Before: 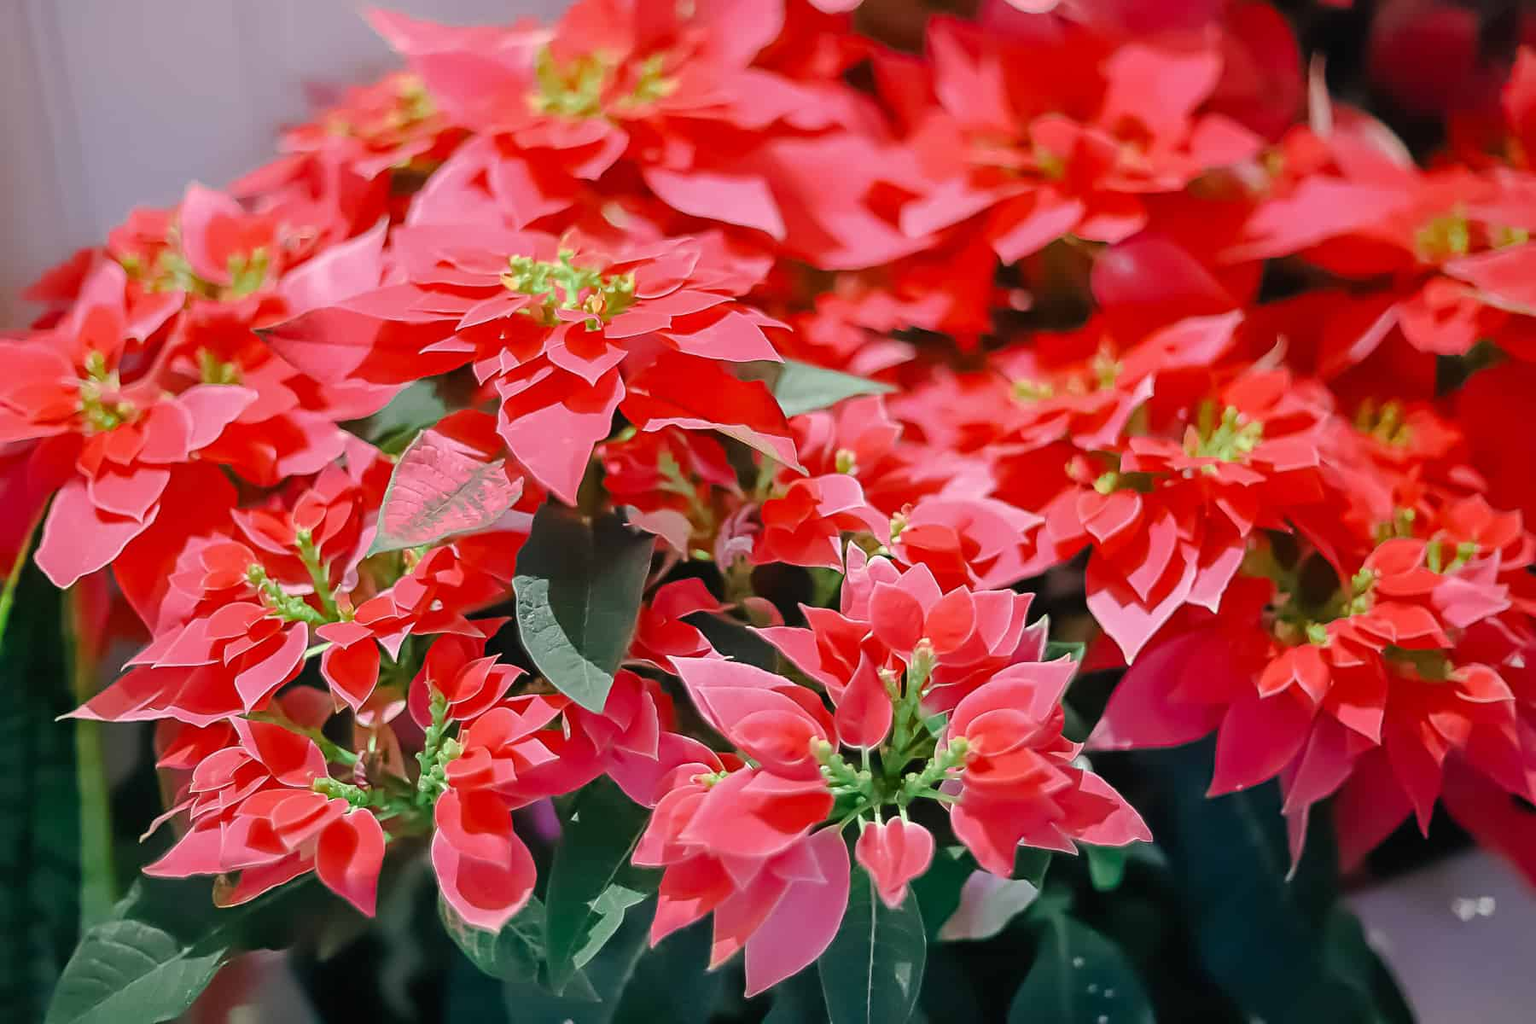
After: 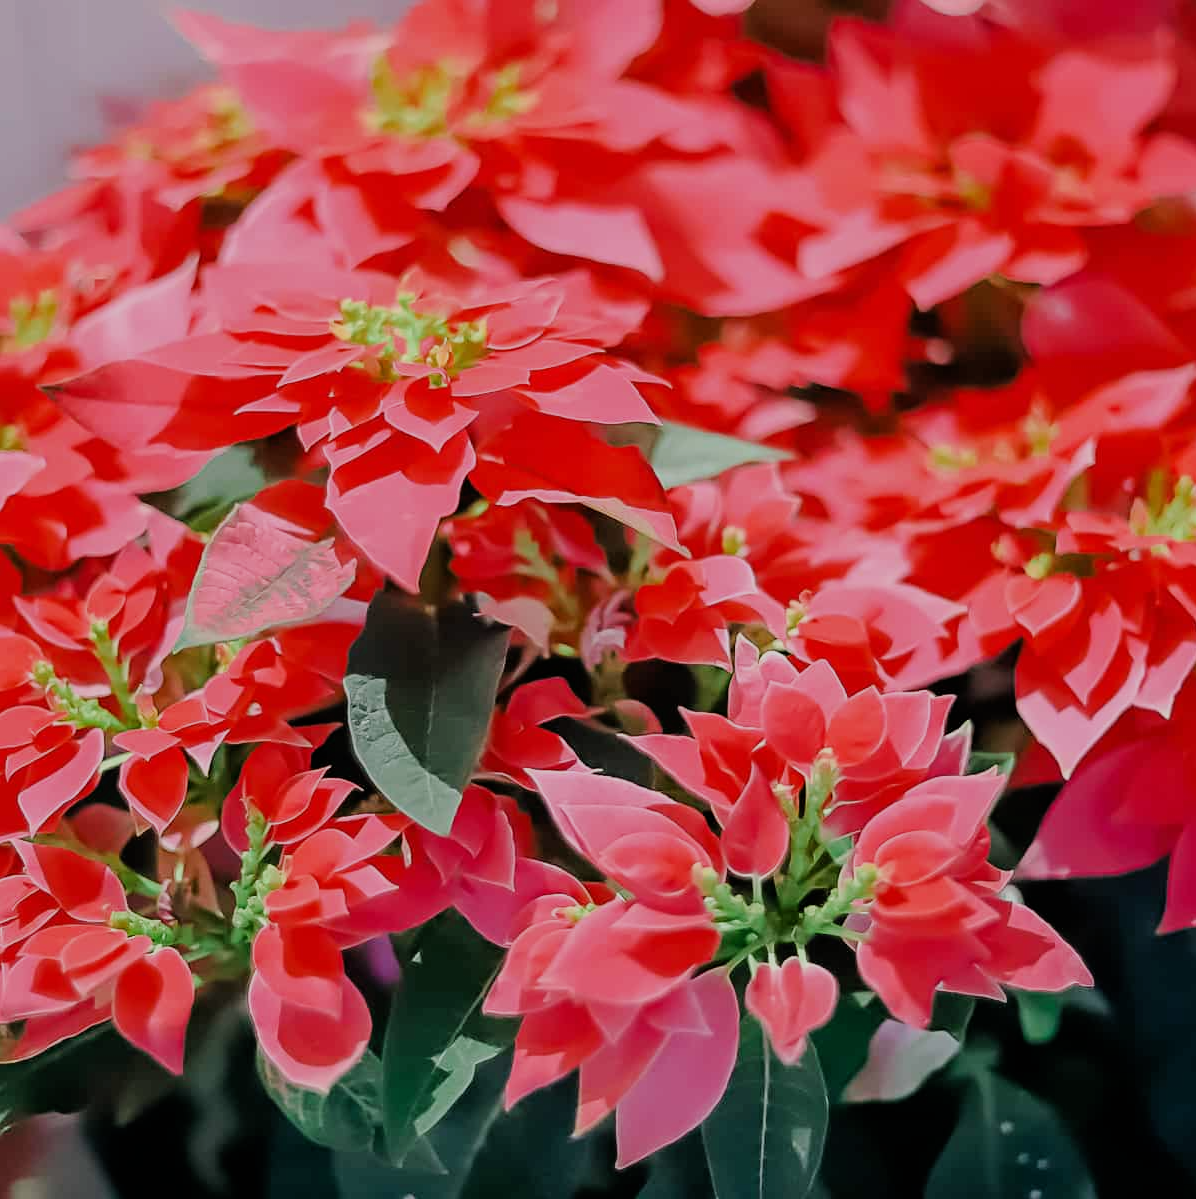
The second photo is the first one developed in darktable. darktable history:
crop and rotate: left 14.288%, right 19.231%
filmic rgb: black relative exposure -7.65 EV, white relative exposure 4.56 EV, hardness 3.61
